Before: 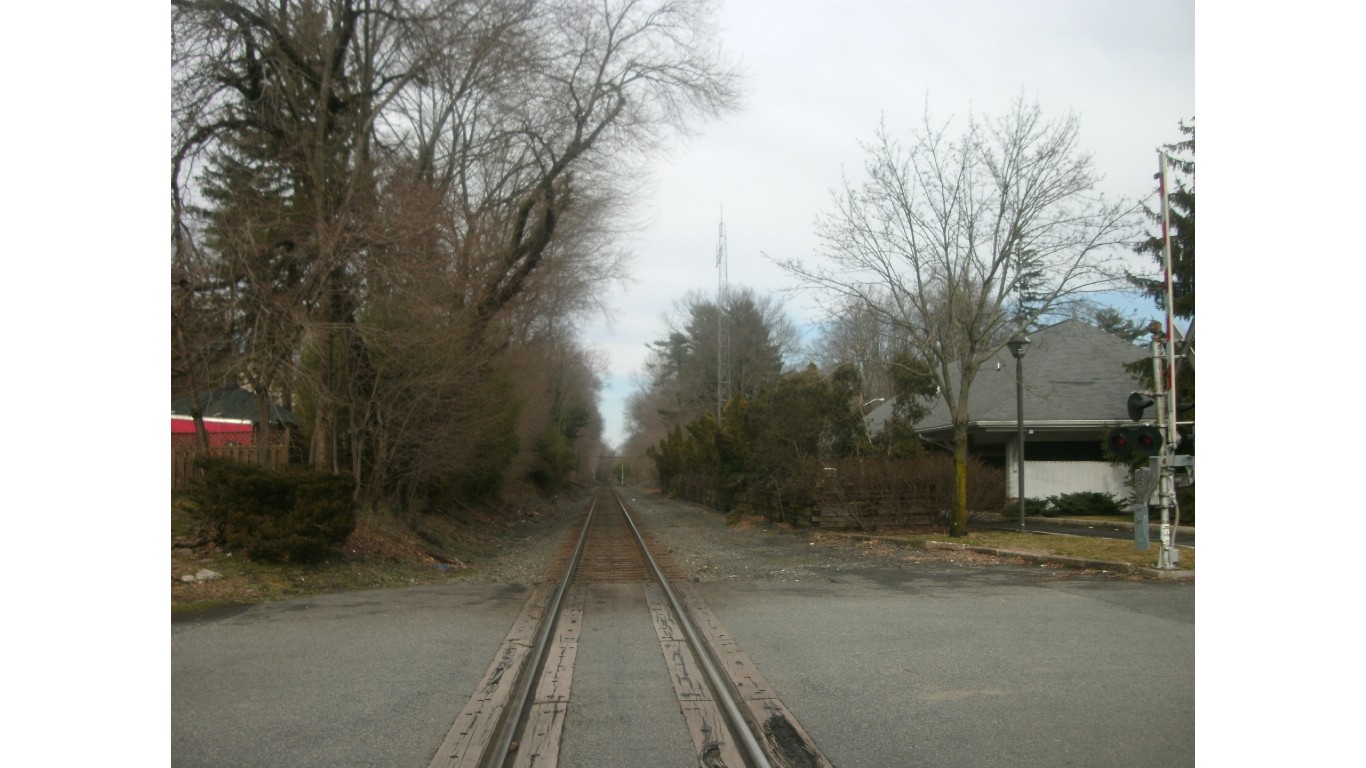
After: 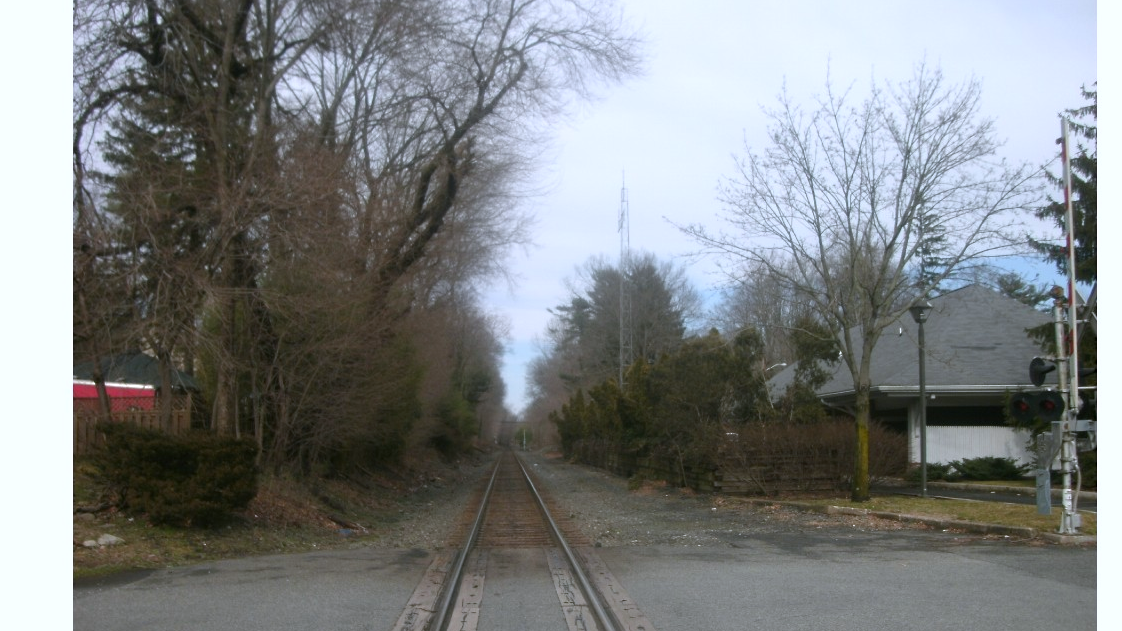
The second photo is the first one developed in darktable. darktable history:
crop and rotate: left 7.196%, top 4.574%, right 10.605%, bottom 13.178%
white balance: red 0.967, blue 1.119, emerald 0.756
sharpen: radius 5.325, amount 0.312, threshold 26.433
